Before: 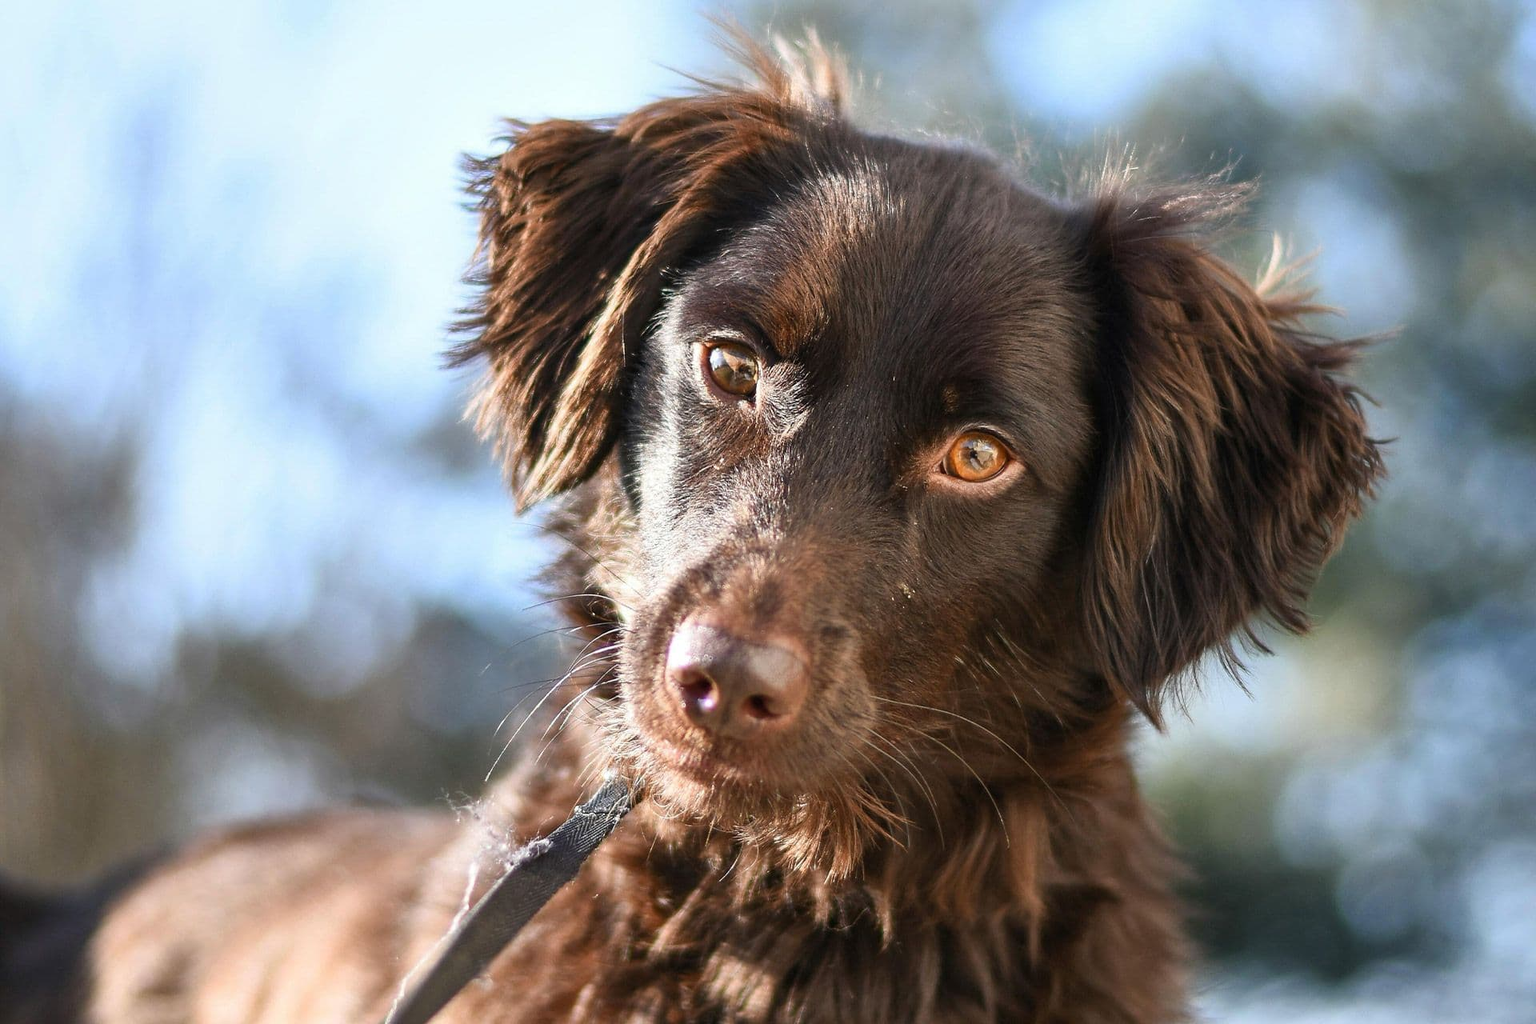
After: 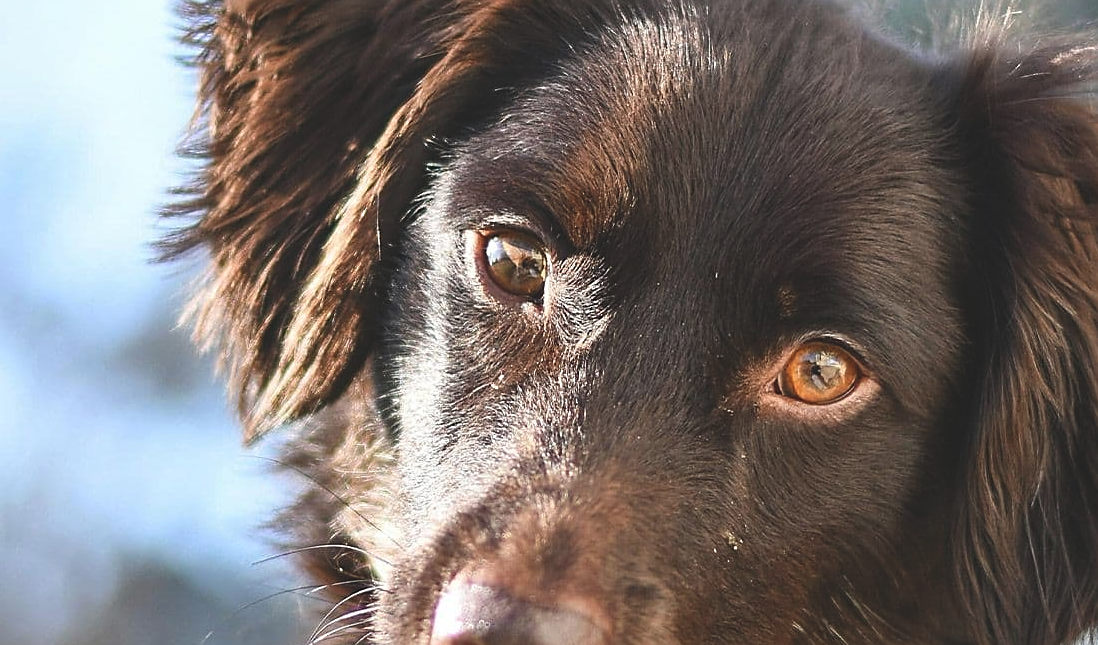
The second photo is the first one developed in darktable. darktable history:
crop: left 20.932%, top 15.471%, right 21.848%, bottom 34.081%
sharpen: on, module defaults
exposure: black level correction -0.015, compensate highlight preservation false
